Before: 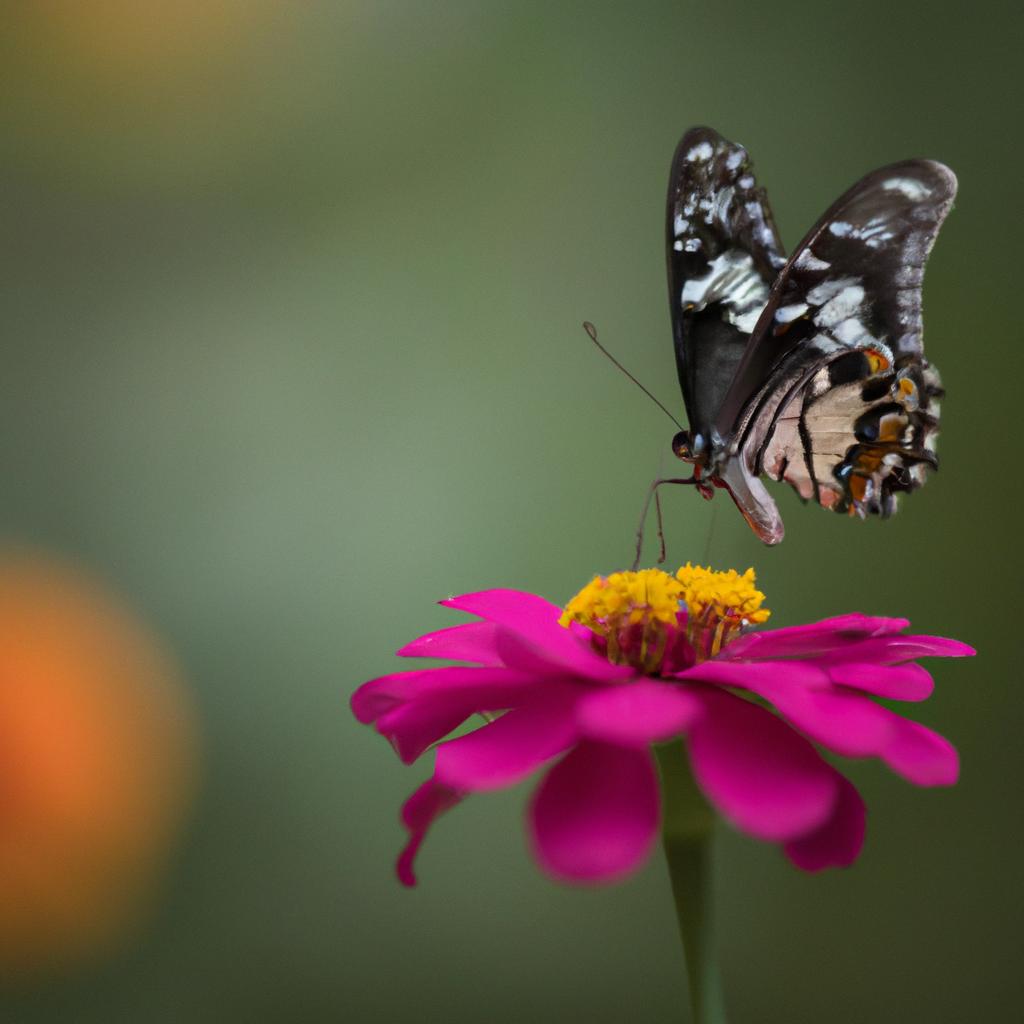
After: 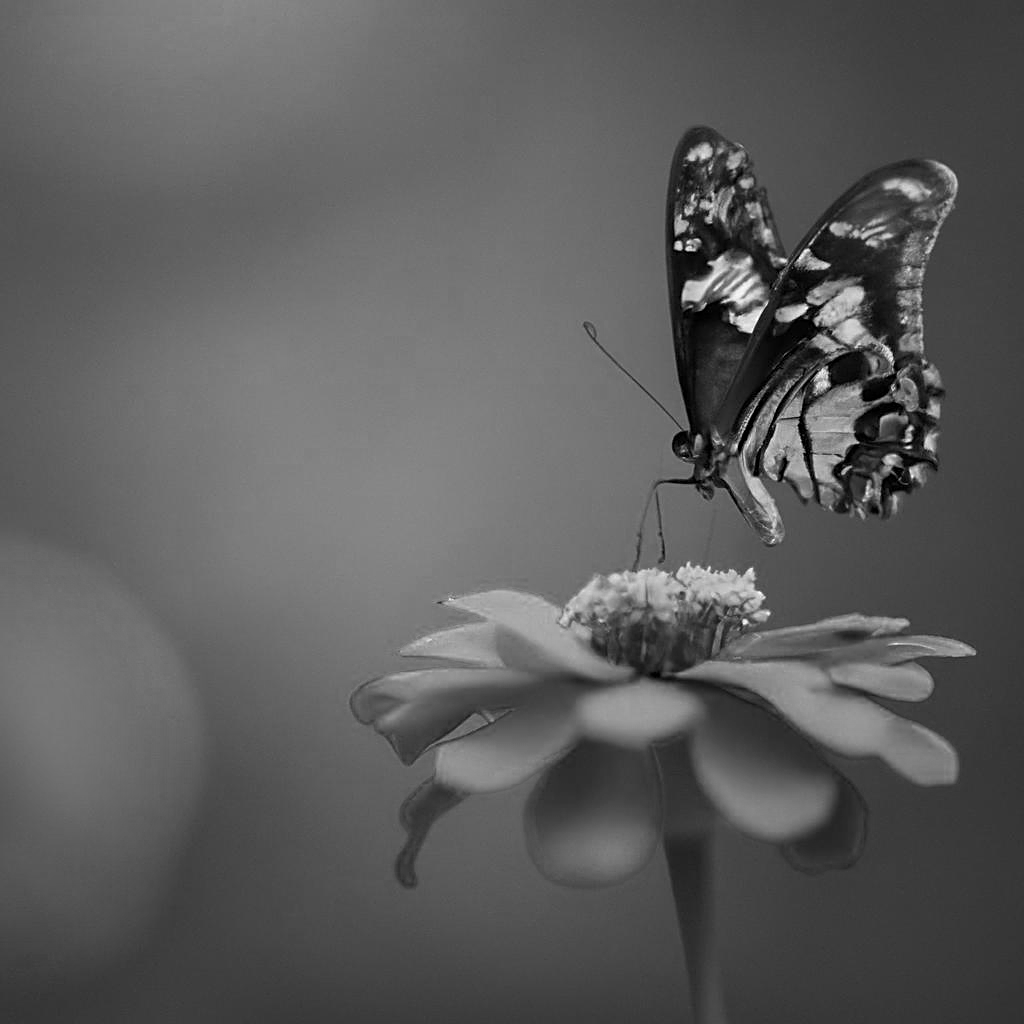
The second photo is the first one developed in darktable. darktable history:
sharpen: on, module defaults
color zones: curves: ch0 [(0.002, 0.593) (0.143, 0.417) (0.285, 0.541) (0.455, 0.289) (0.608, 0.327) (0.727, 0.283) (0.869, 0.571) (1, 0.603)]; ch1 [(0, 0) (0.143, 0) (0.286, 0) (0.429, 0) (0.571, 0) (0.714, 0) (0.857, 0)]
